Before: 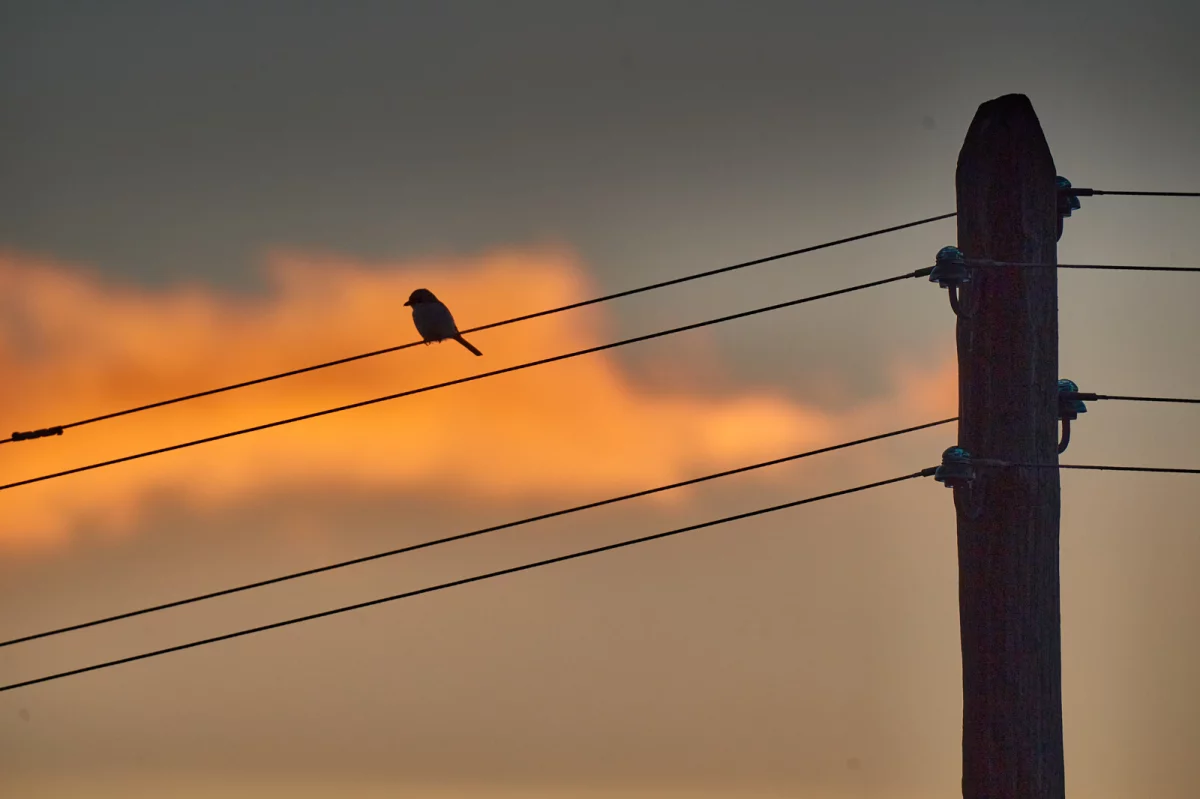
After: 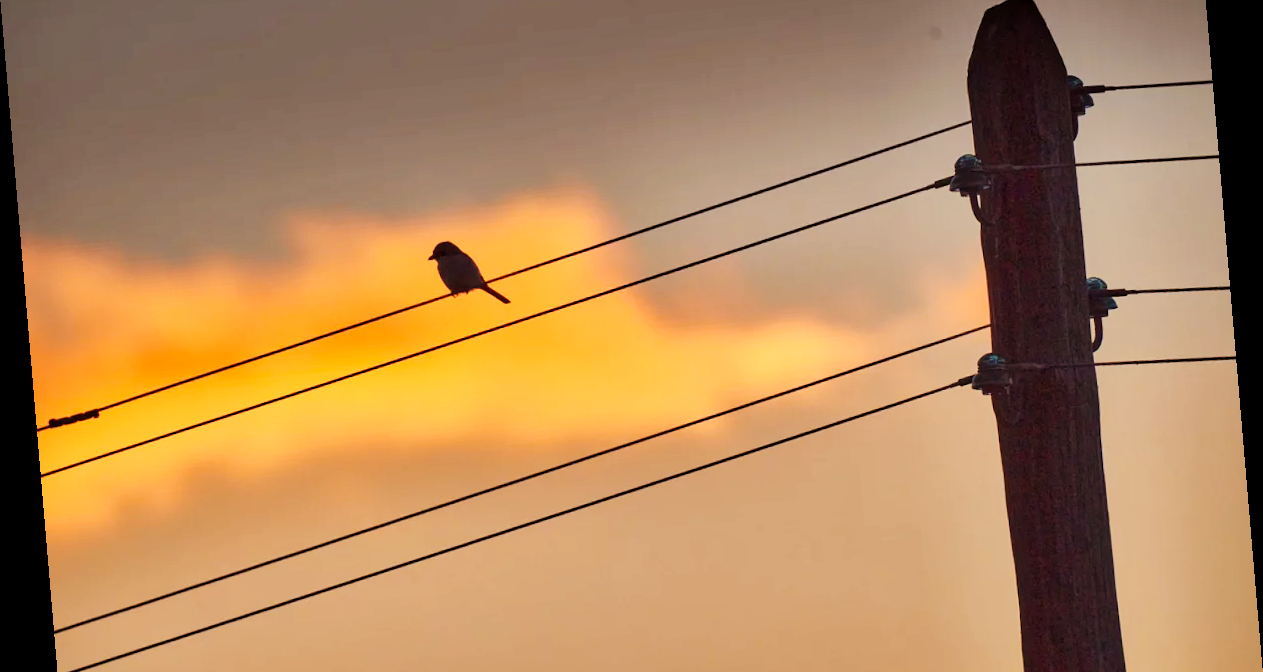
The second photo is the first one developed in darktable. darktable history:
contrast brightness saturation: contrast 0.05, brightness 0.06, saturation 0.01
tone equalizer: on, module defaults
local contrast: highlights 100%, shadows 100%, detail 120%, midtone range 0.2
crop and rotate: top 12.5%, bottom 12.5%
tone curve: curves: ch0 [(0, 0) (0.003, 0.003) (0.011, 0.014) (0.025, 0.033) (0.044, 0.06) (0.069, 0.096) (0.1, 0.132) (0.136, 0.174) (0.177, 0.226) (0.224, 0.282) (0.277, 0.352) (0.335, 0.435) (0.399, 0.524) (0.468, 0.615) (0.543, 0.695) (0.623, 0.771) (0.709, 0.835) (0.801, 0.894) (0.898, 0.944) (1, 1)], preserve colors none
rotate and perspective: rotation -4.86°, automatic cropping off
rgb levels: mode RGB, independent channels, levels [[0, 0.5, 1], [0, 0.521, 1], [0, 0.536, 1]]
